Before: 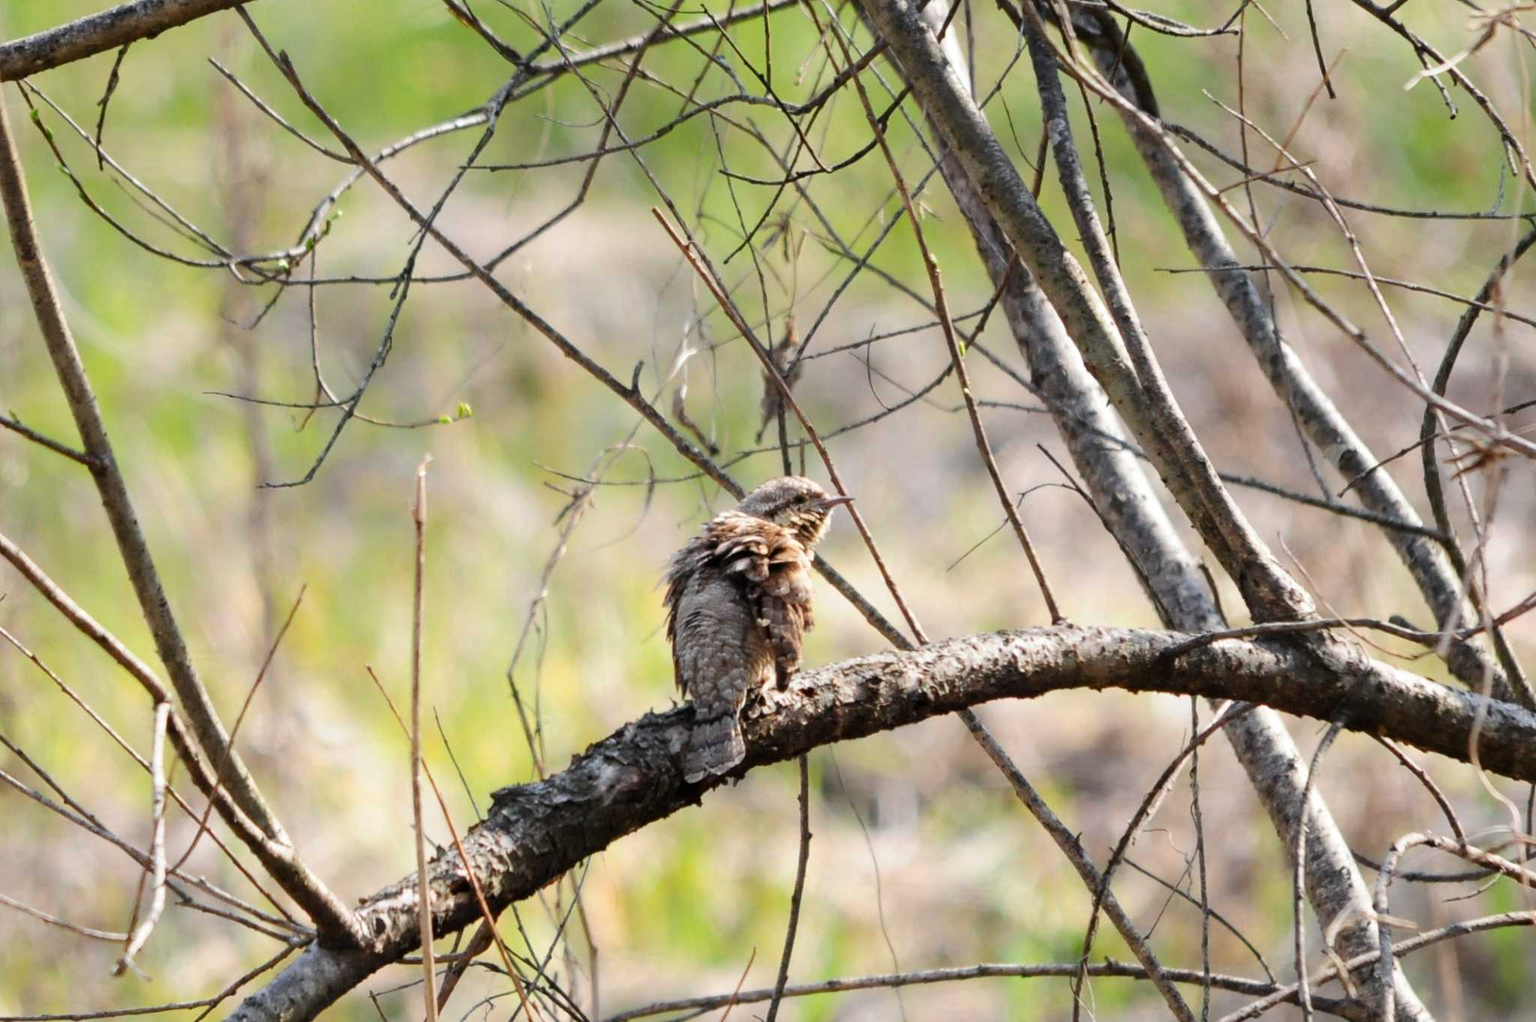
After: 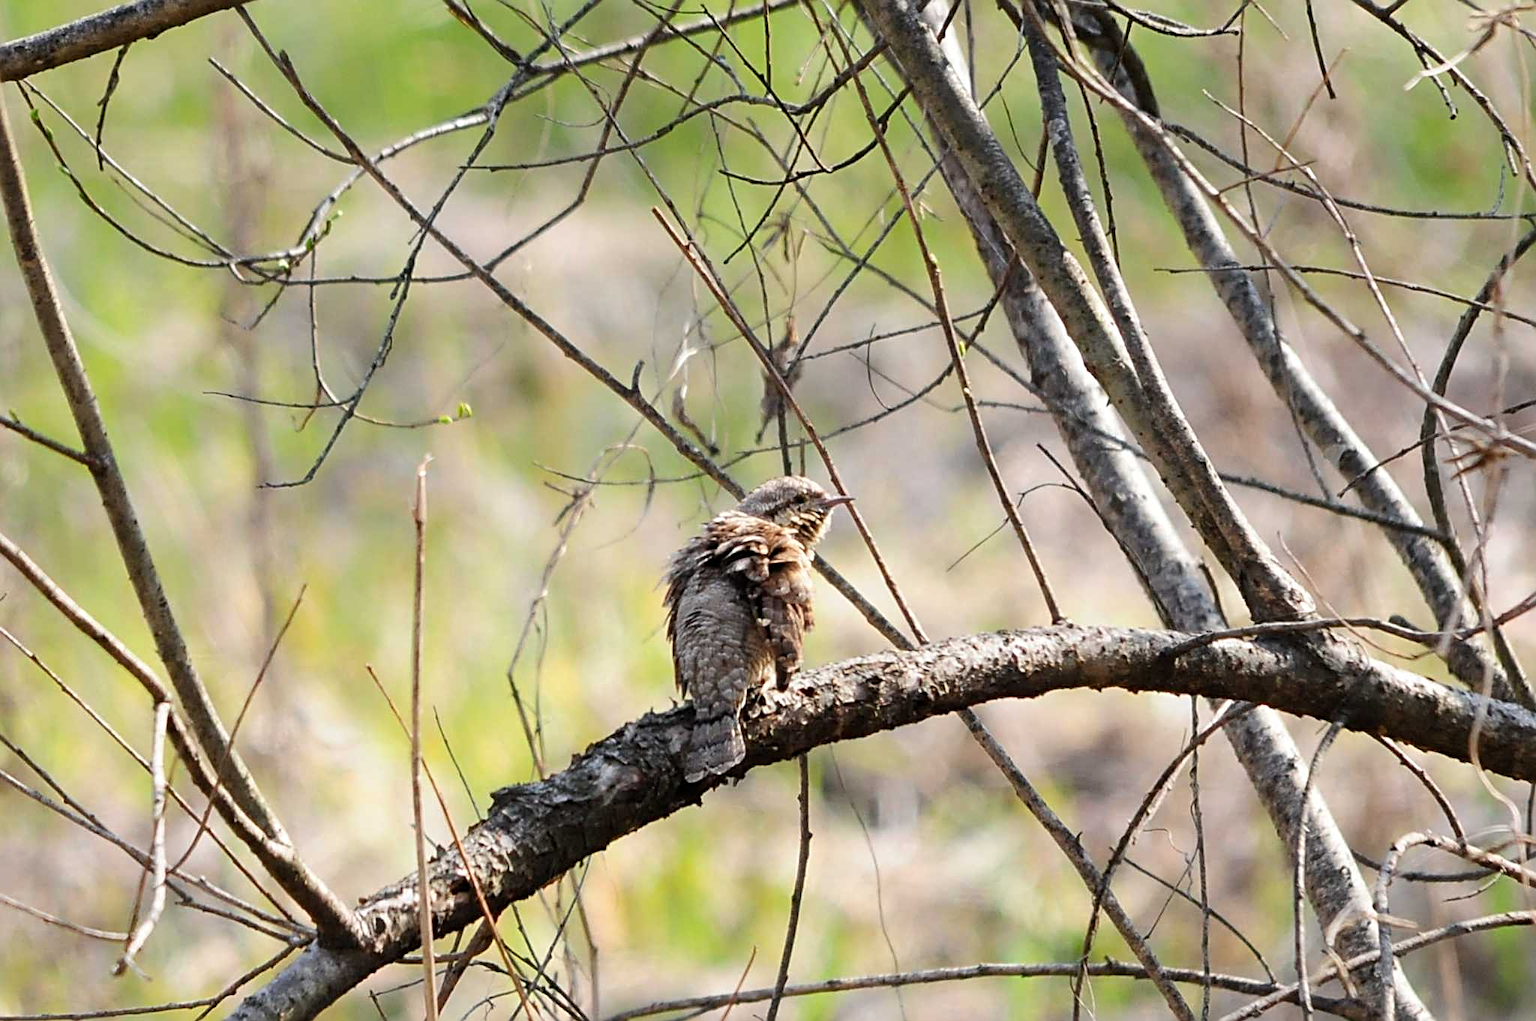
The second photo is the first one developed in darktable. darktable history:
sharpen: radius 2.544, amount 0.636
